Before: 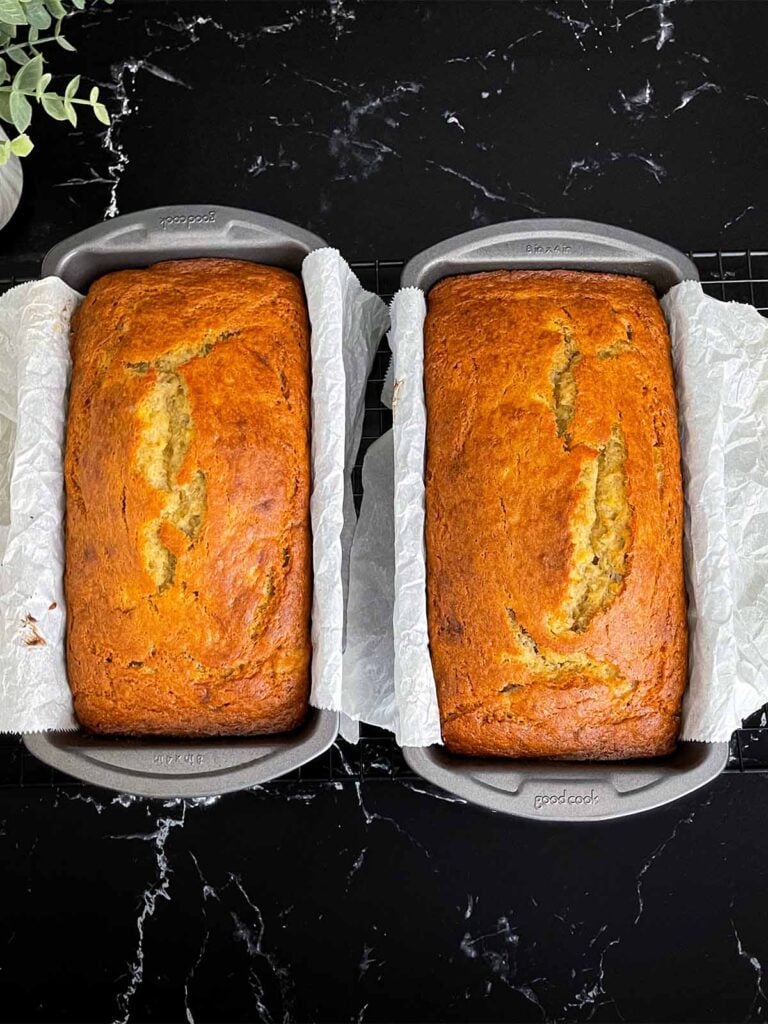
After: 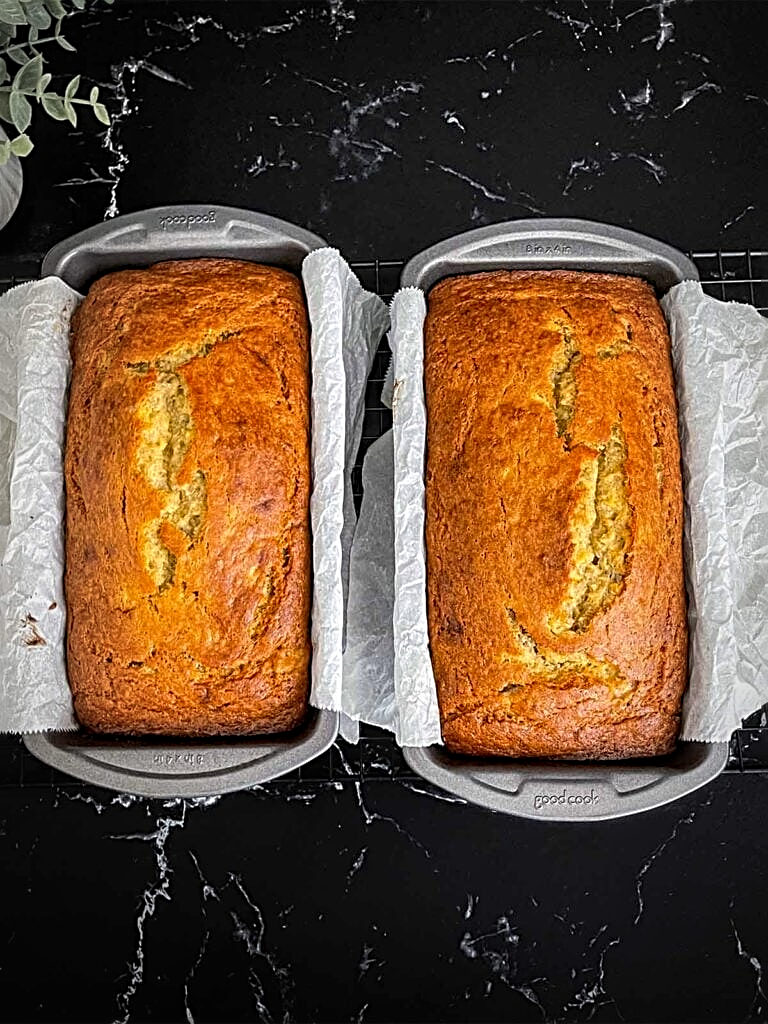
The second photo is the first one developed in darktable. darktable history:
vignetting: fall-off start 67.46%, fall-off radius 67.85%, automatic ratio true
exposure: black level correction 0, compensate highlight preservation false
local contrast: detail 130%
sharpen: radius 2.701, amount 0.657
